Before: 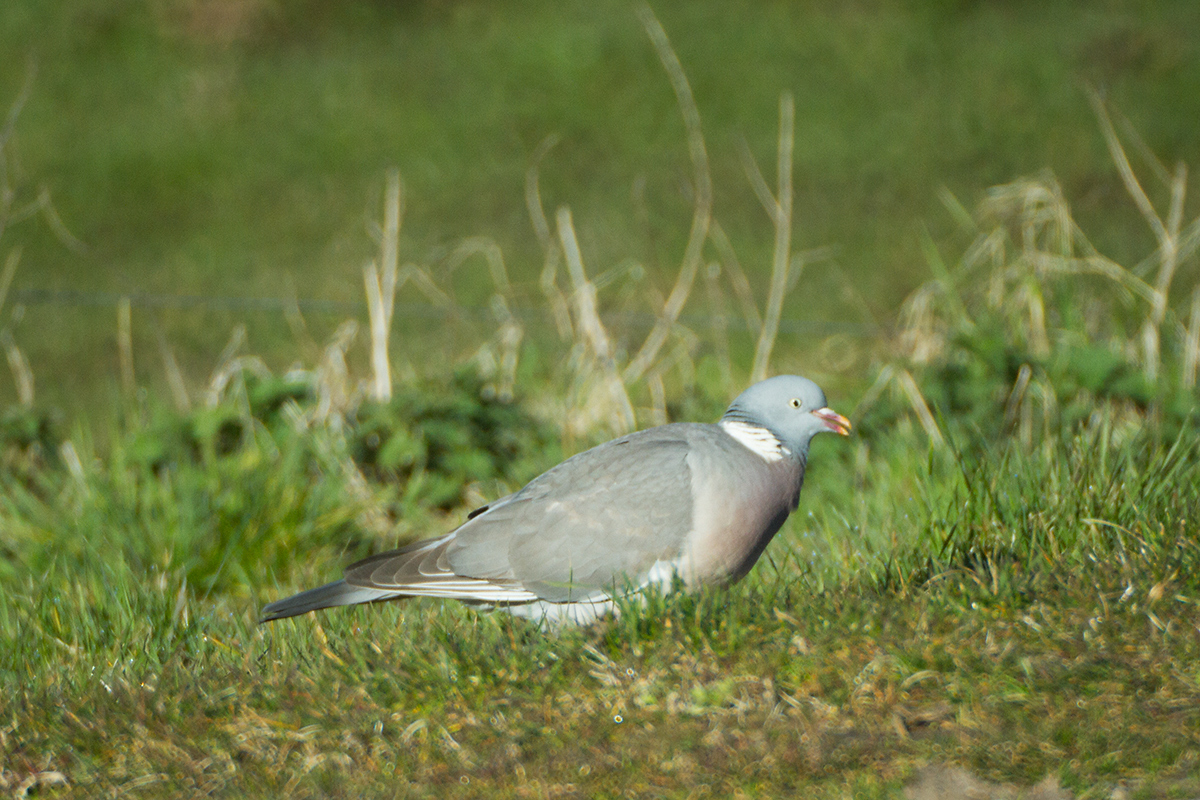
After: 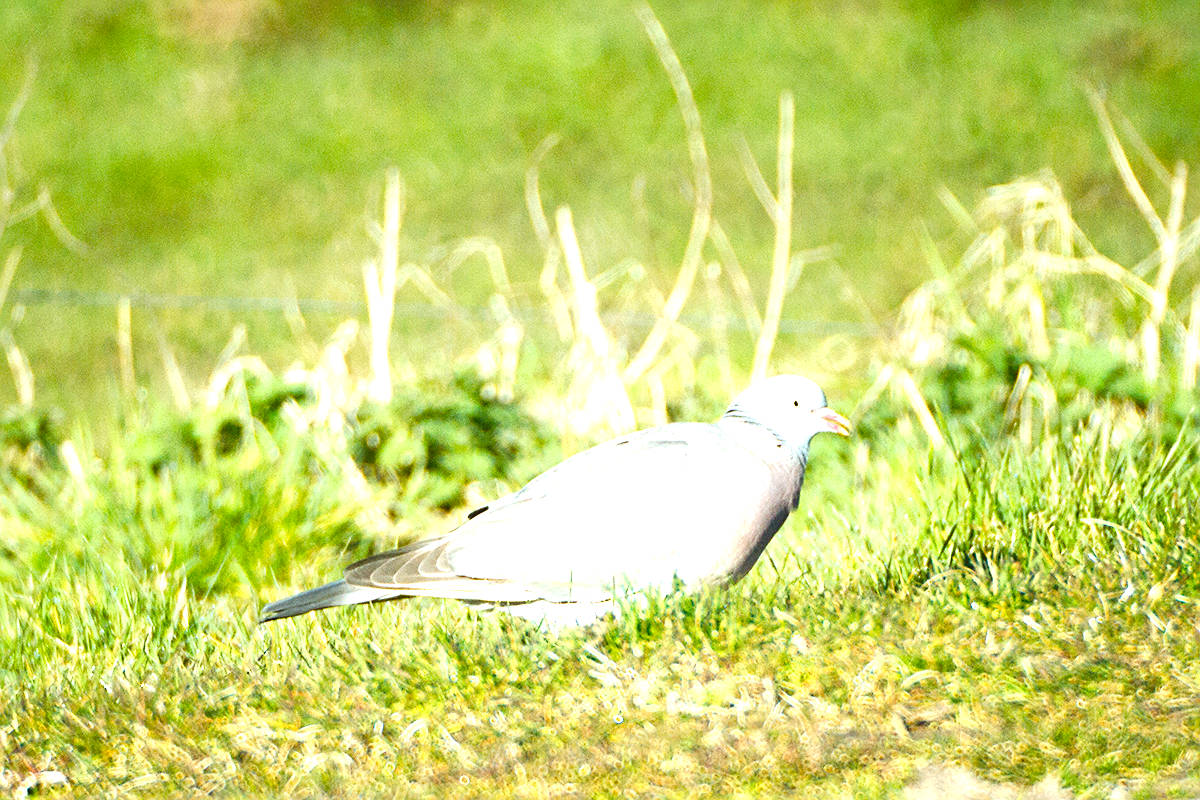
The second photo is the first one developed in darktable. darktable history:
color balance rgb: shadows fall-off 101.949%, perceptual saturation grading › global saturation 20%, perceptual saturation grading › highlights -25.59%, perceptual saturation grading › shadows 25.172%, perceptual brilliance grading › global brilliance -4.629%, perceptual brilliance grading › highlights 24.217%, perceptual brilliance grading › mid-tones 7.445%, perceptual brilliance grading › shadows -4.503%, mask middle-gray fulcrum 22.236%, global vibrance 20%
sharpen: on, module defaults
exposure: black level correction 0, exposure 1.453 EV, compensate highlight preservation false
tone curve: curves: ch0 [(0, 0.025) (0.15, 0.143) (0.452, 0.486) (0.751, 0.788) (1, 0.961)]; ch1 [(0, 0) (0.416, 0.4) (0.476, 0.469) (0.497, 0.494) (0.546, 0.571) (0.566, 0.607) (0.62, 0.657) (1, 1)]; ch2 [(0, 0) (0.386, 0.397) (0.505, 0.498) (0.547, 0.546) (0.579, 0.58) (1, 1)], preserve colors none
